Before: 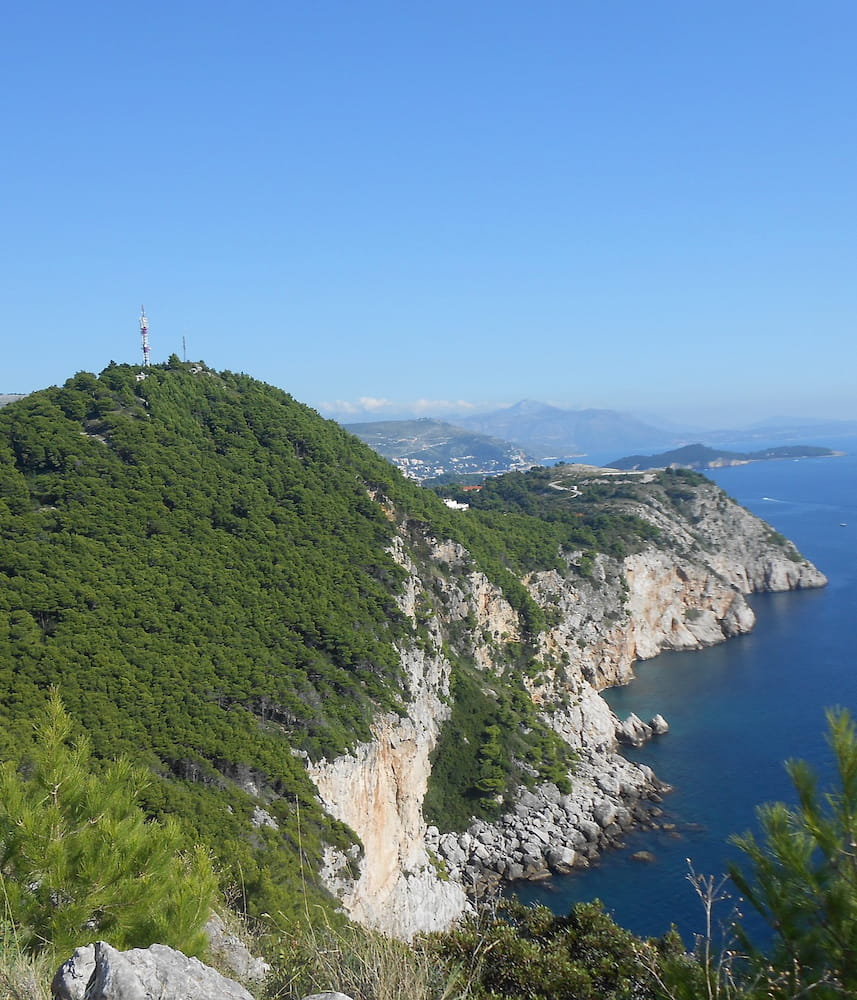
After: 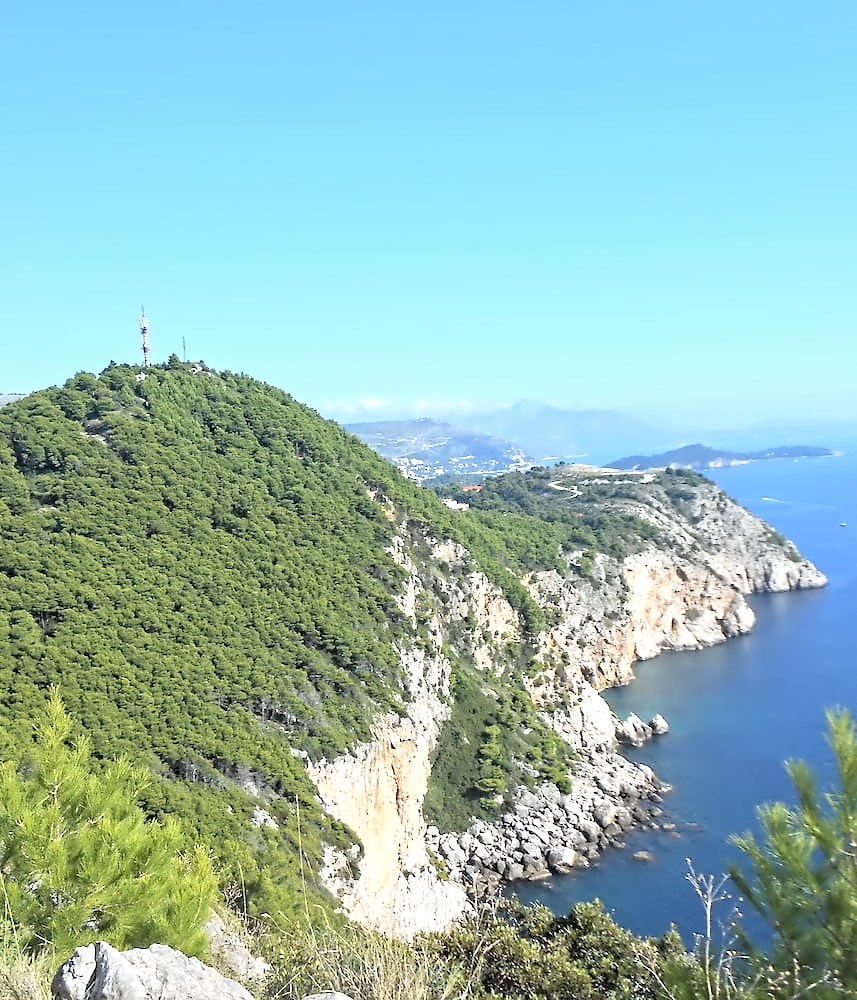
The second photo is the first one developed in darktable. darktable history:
contrast brightness saturation: contrast 0.1, brightness 0.3, saturation 0.14
exposure: black level correction -0.002, exposure 0.54 EV, compensate highlight preservation false
contrast equalizer: octaves 7, y [[0.5, 0.542, 0.583, 0.625, 0.667, 0.708], [0.5 ×6], [0.5 ×6], [0, 0.033, 0.067, 0.1, 0.133, 0.167], [0, 0.05, 0.1, 0.15, 0.2, 0.25]]
